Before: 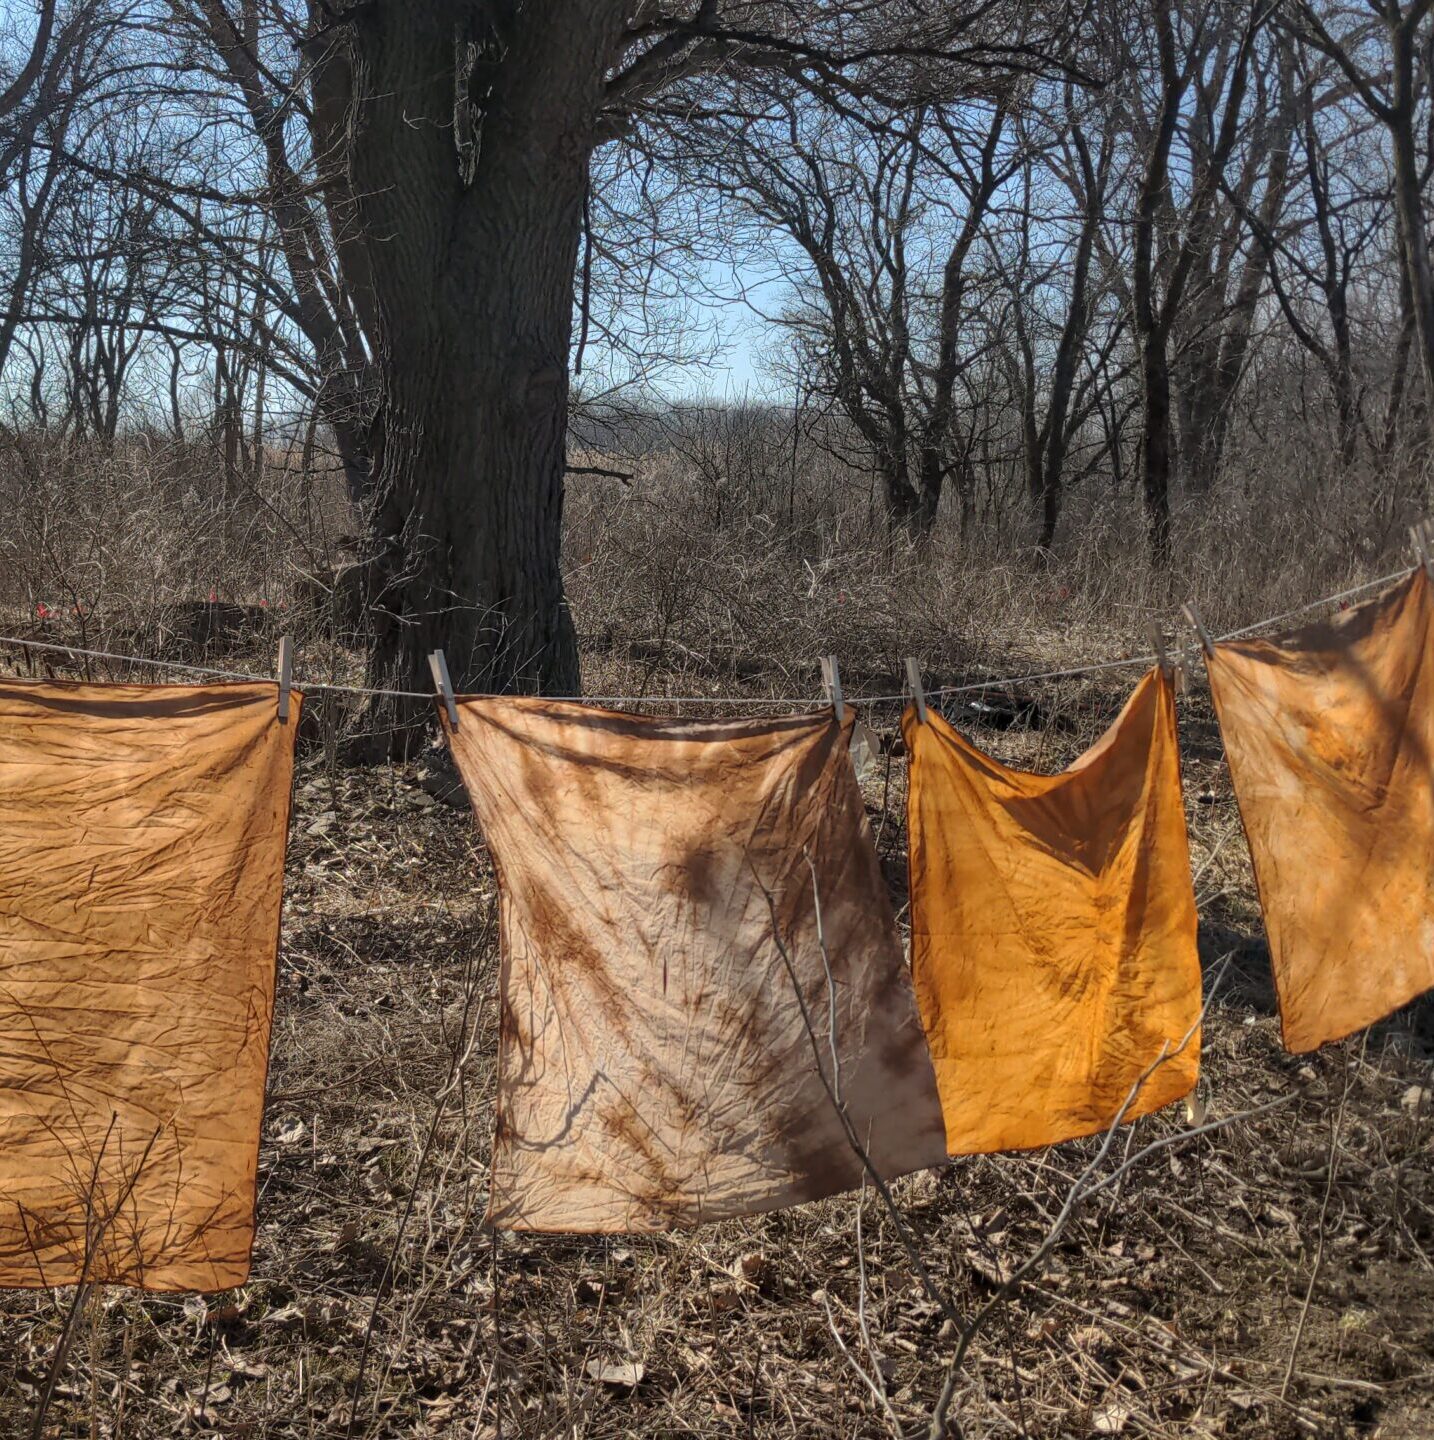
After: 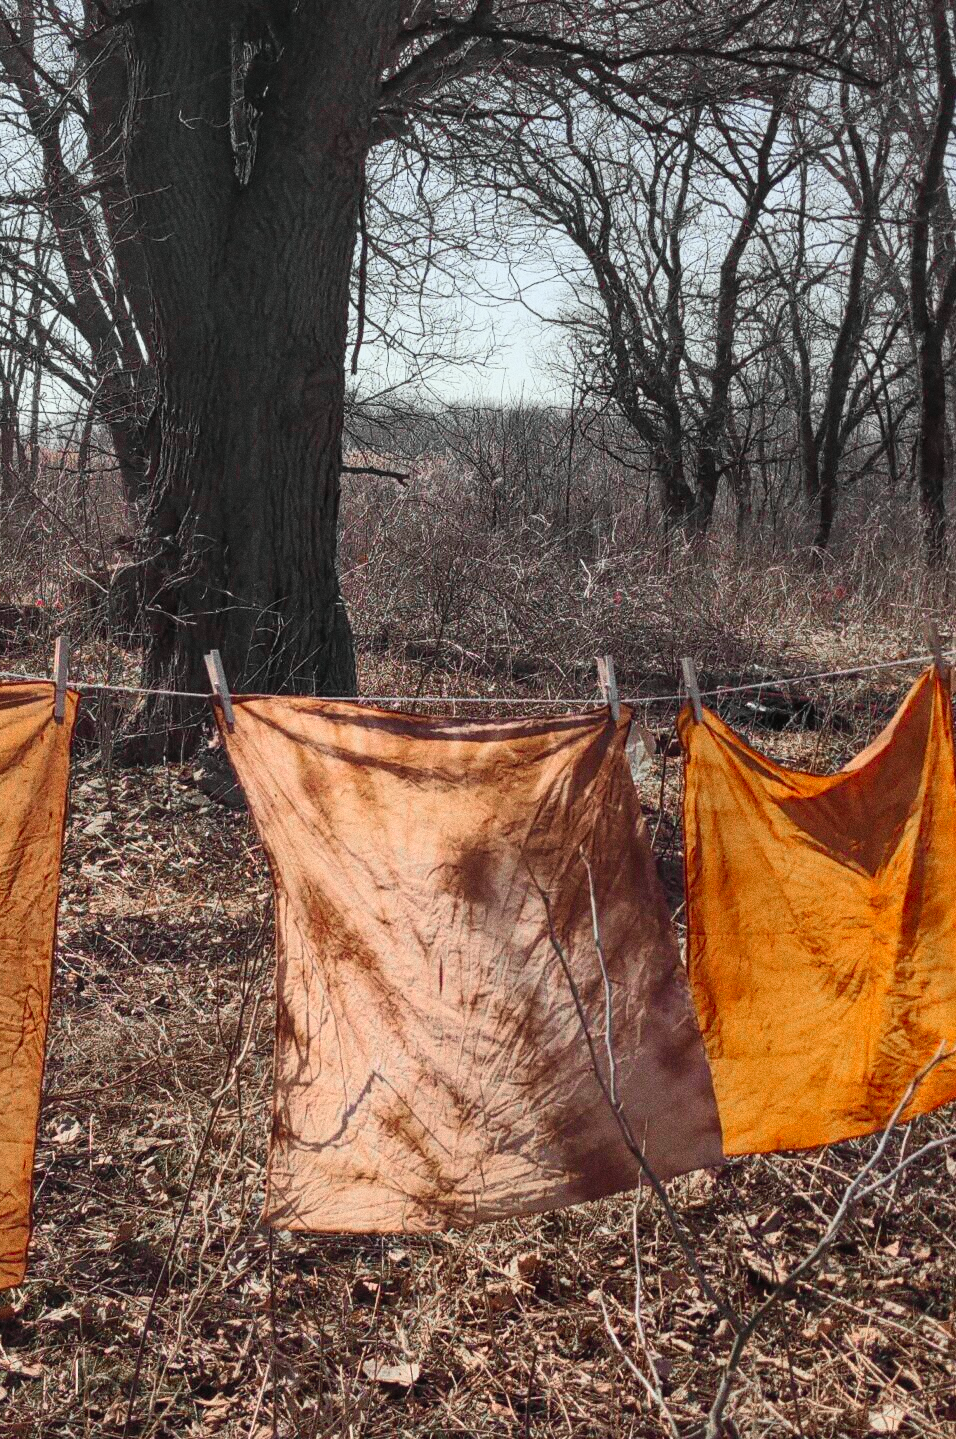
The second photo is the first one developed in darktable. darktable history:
grain: coarseness 0.09 ISO, strength 40%
crop and rotate: left 15.754%, right 17.579%
tone curve: curves: ch0 [(0, 0.026) (0.172, 0.194) (0.398, 0.437) (0.469, 0.544) (0.612, 0.741) (0.845, 0.926) (1, 0.968)]; ch1 [(0, 0) (0.437, 0.453) (0.472, 0.467) (0.502, 0.502) (0.531, 0.546) (0.574, 0.583) (0.617, 0.64) (0.699, 0.749) (0.859, 0.919) (1, 1)]; ch2 [(0, 0) (0.33, 0.301) (0.421, 0.443) (0.476, 0.502) (0.511, 0.504) (0.553, 0.553) (0.595, 0.586) (0.664, 0.664) (1, 1)], color space Lab, independent channels, preserve colors none
color zones: curves: ch0 [(0, 0.48) (0.209, 0.398) (0.305, 0.332) (0.429, 0.493) (0.571, 0.5) (0.714, 0.5) (0.857, 0.5) (1, 0.48)]; ch1 [(0, 0.736) (0.143, 0.625) (0.225, 0.371) (0.429, 0.256) (0.571, 0.241) (0.714, 0.213) (0.857, 0.48) (1, 0.736)]; ch2 [(0, 0.448) (0.143, 0.498) (0.286, 0.5) (0.429, 0.5) (0.571, 0.5) (0.714, 0.5) (0.857, 0.5) (1, 0.448)]
